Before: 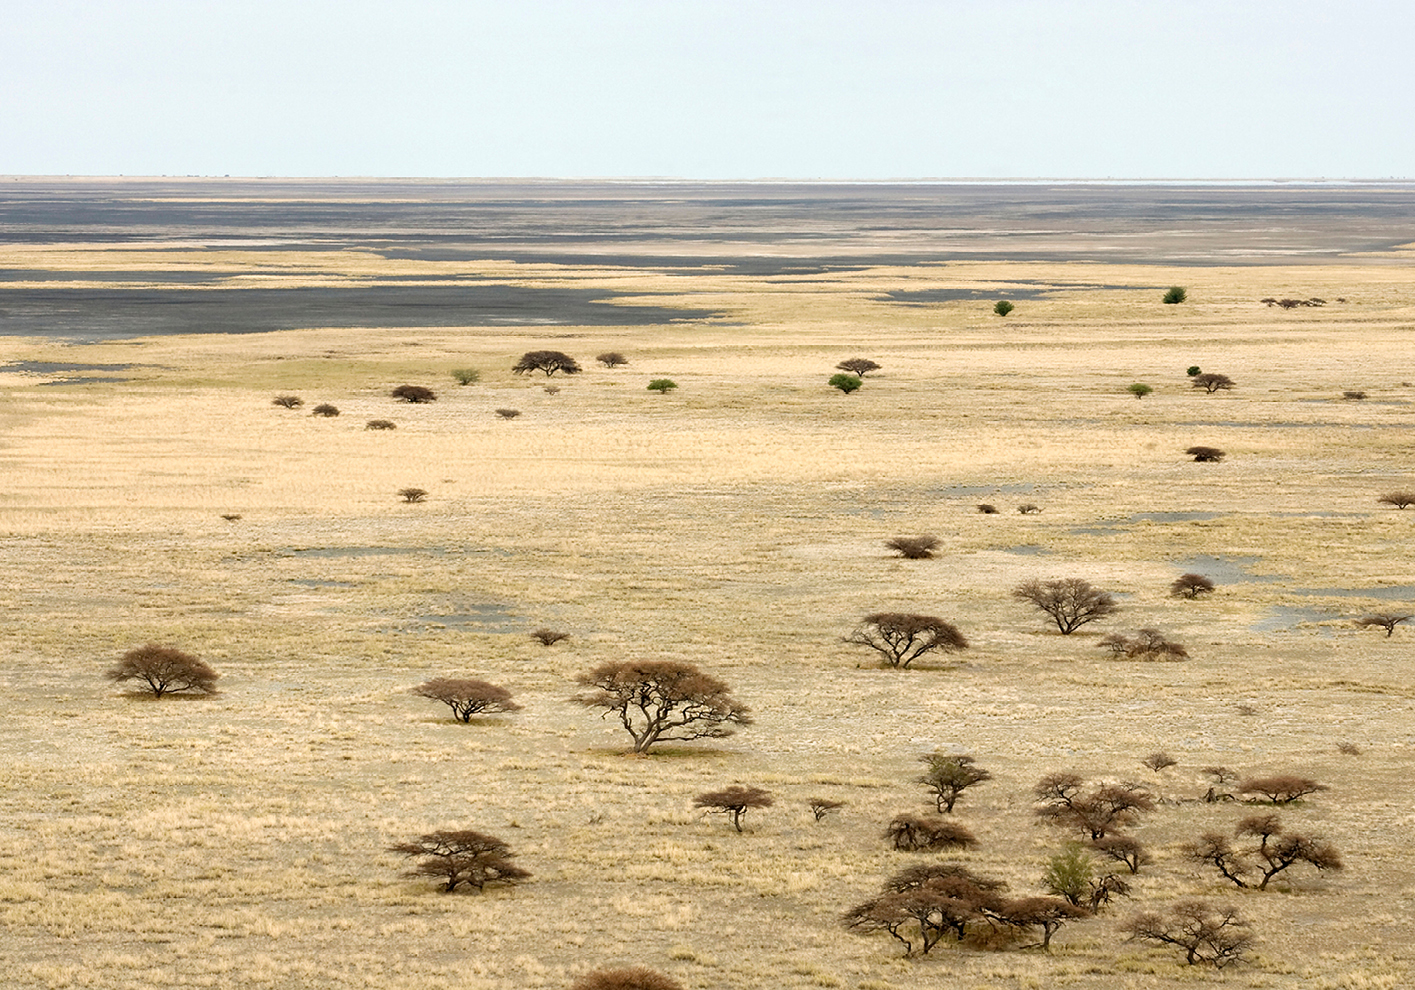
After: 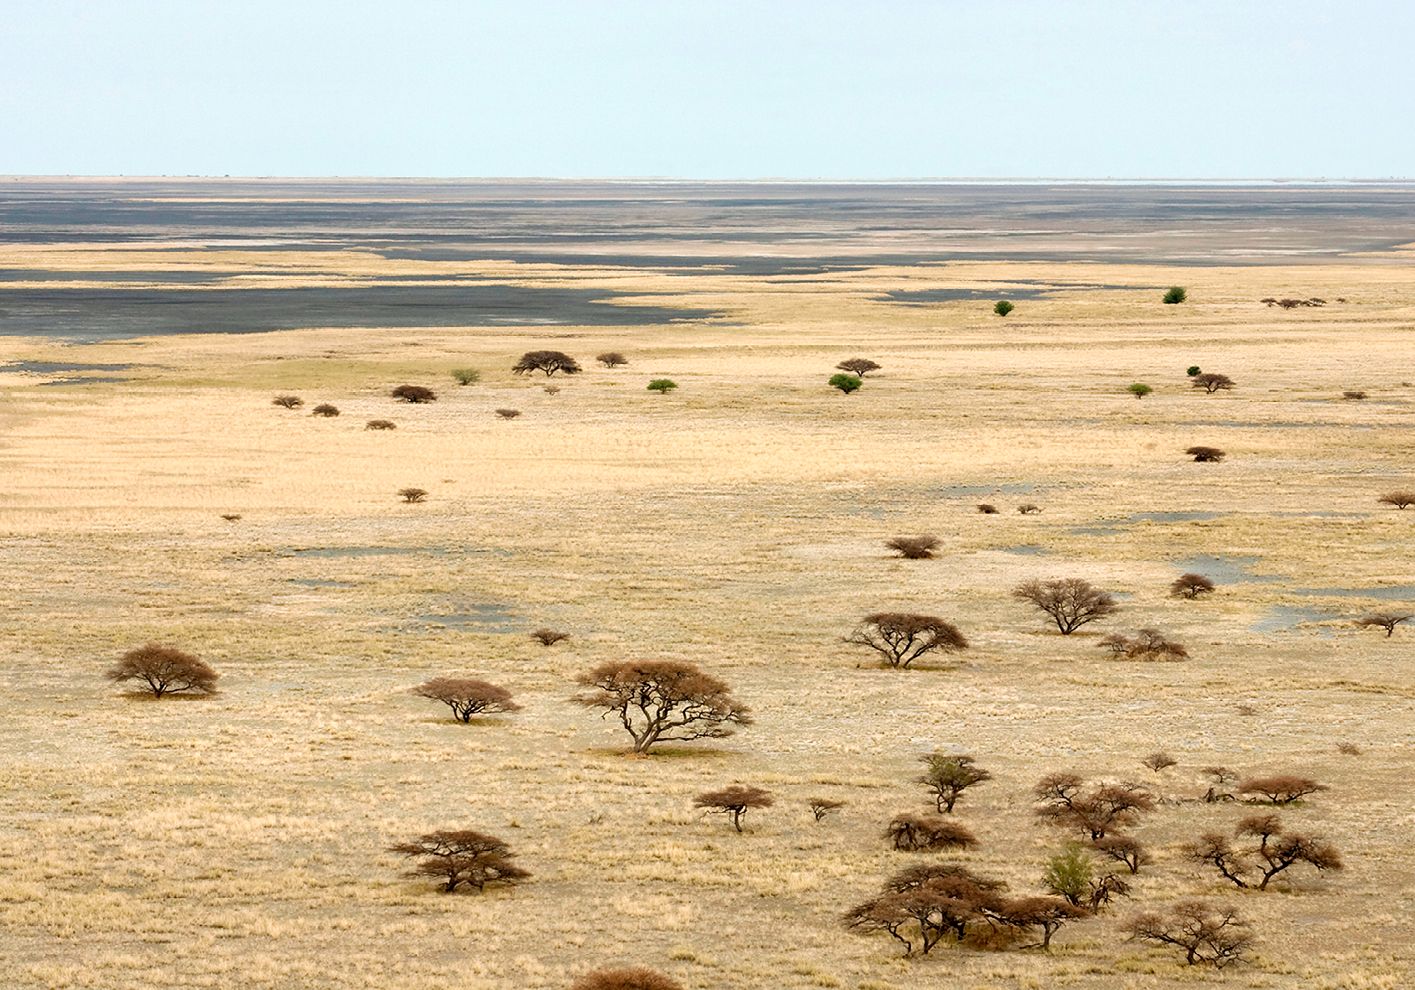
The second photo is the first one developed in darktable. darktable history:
white balance: red 0.986, blue 1.01
